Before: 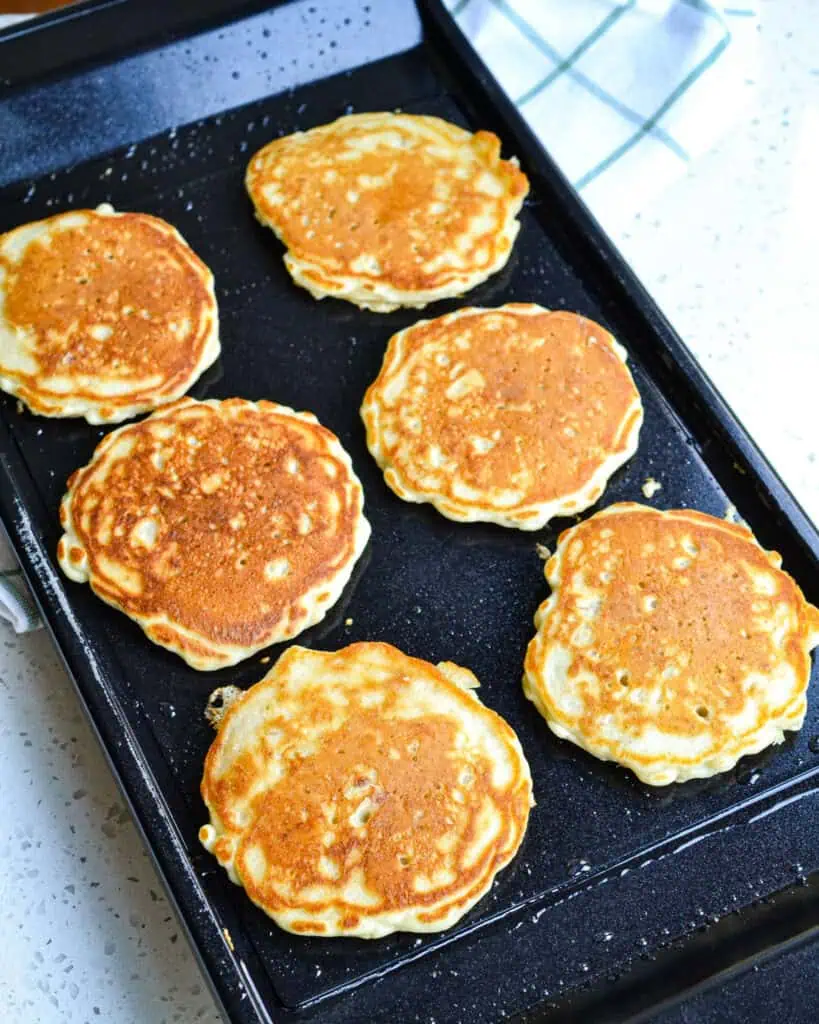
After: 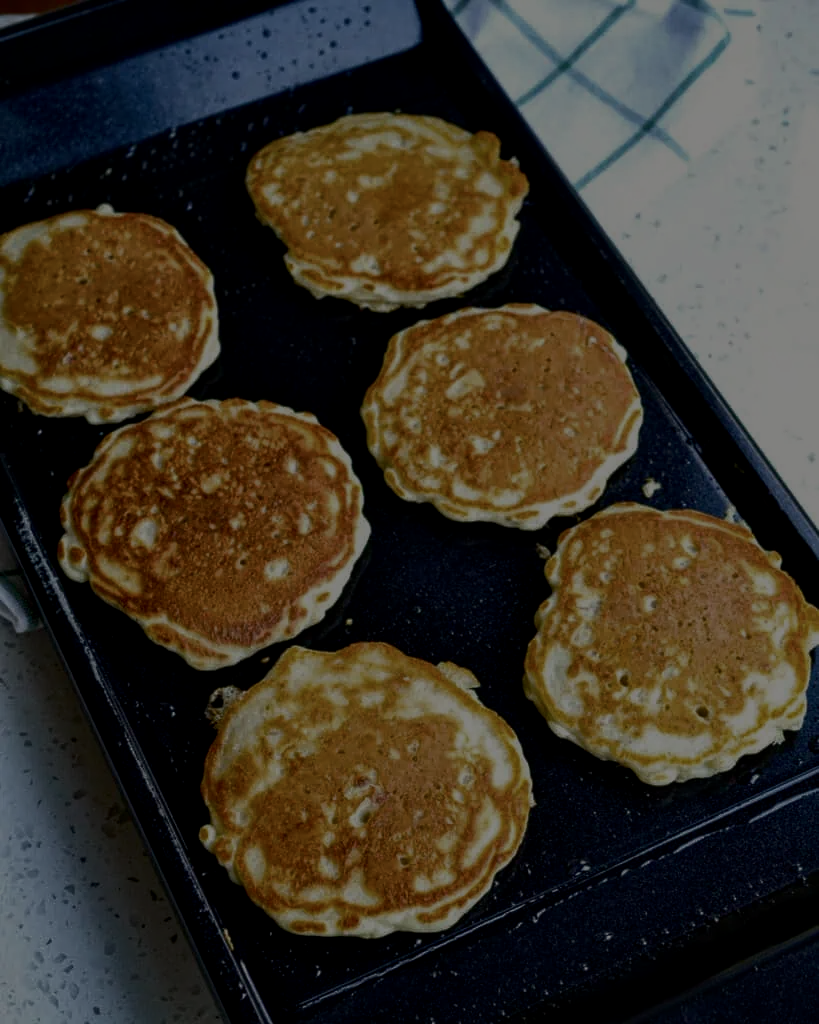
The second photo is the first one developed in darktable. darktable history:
exposure: exposure -2.446 EV, compensate highlight preservation false
color balance rgb: perceptual saturation grading › global saturation 20%, perceptual saturation grading › highlights -25%, perceptual saturation grading › shadows 25%
contrast brightness saturation: contrast 0.18, saturation 0.3
color correction: highlights b* 3
local contrast: highlights 100%, shadows 100%, detail 120%, midtone range 0.2
color zones: curves: ch0 [(0, 0.559) (0.153, 0.551) (0.229, 0.5) (0.429, 0.5) (0.571, 0.5) (0.714, 0.5) (0.857, 0.5) (1, 0.559)]; ch1 [(0, 0.417) (0.112, 0.336) (0.213, 0.26) (0.429, 0.34) (0.571, 0.35) (0.683, 0.331) (0.857, 0.344) (1, 0.417)]
white balance: emerald 1
tone equalizer: -8 EV -0.417 EV, -7 EV -0.389 EV, -6 EV -0.333 EV, -5 EV -0.222 EV, -3 EV 0.222 EV, -2 EV 0.333 EV, -1 EV 0.389 EV, +0 EV 0.417 EV, edges refinement/feathering 500, mask exposure compensation -1.57 EV, preserve details no
